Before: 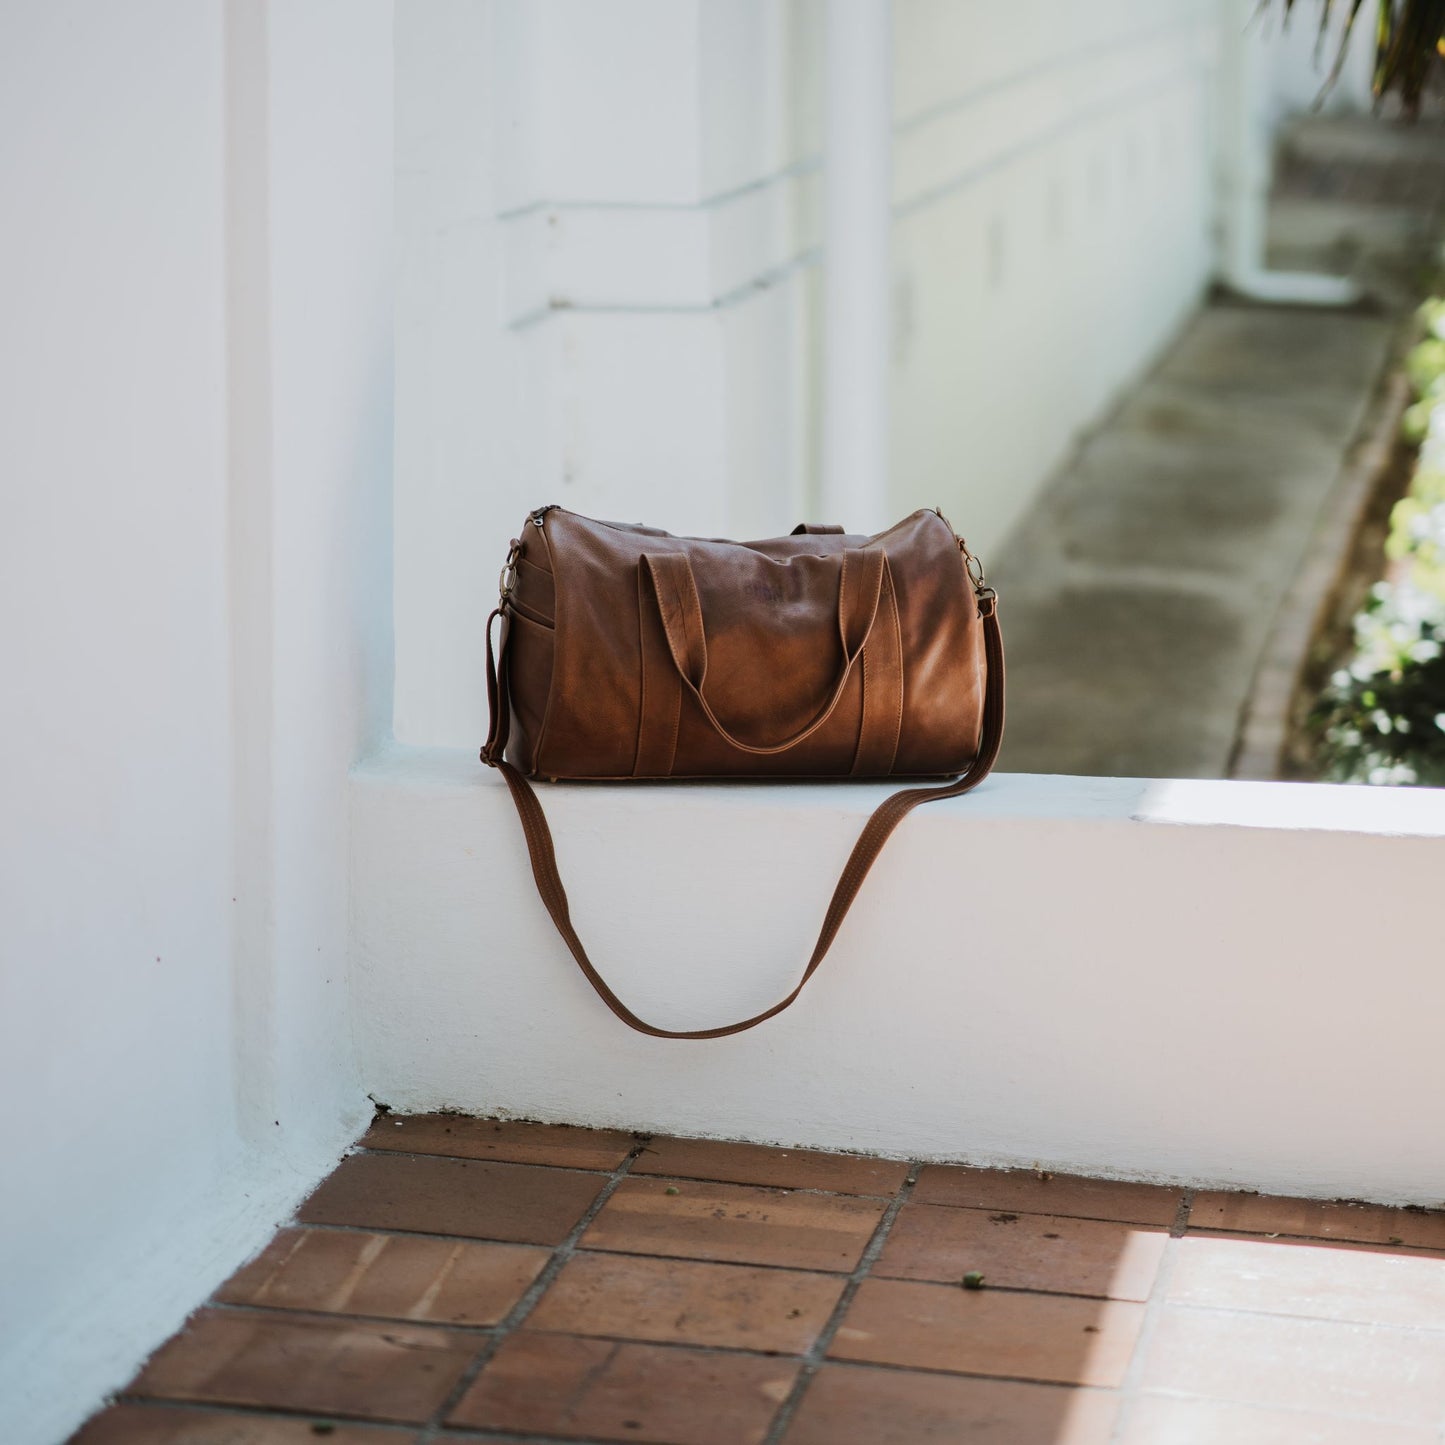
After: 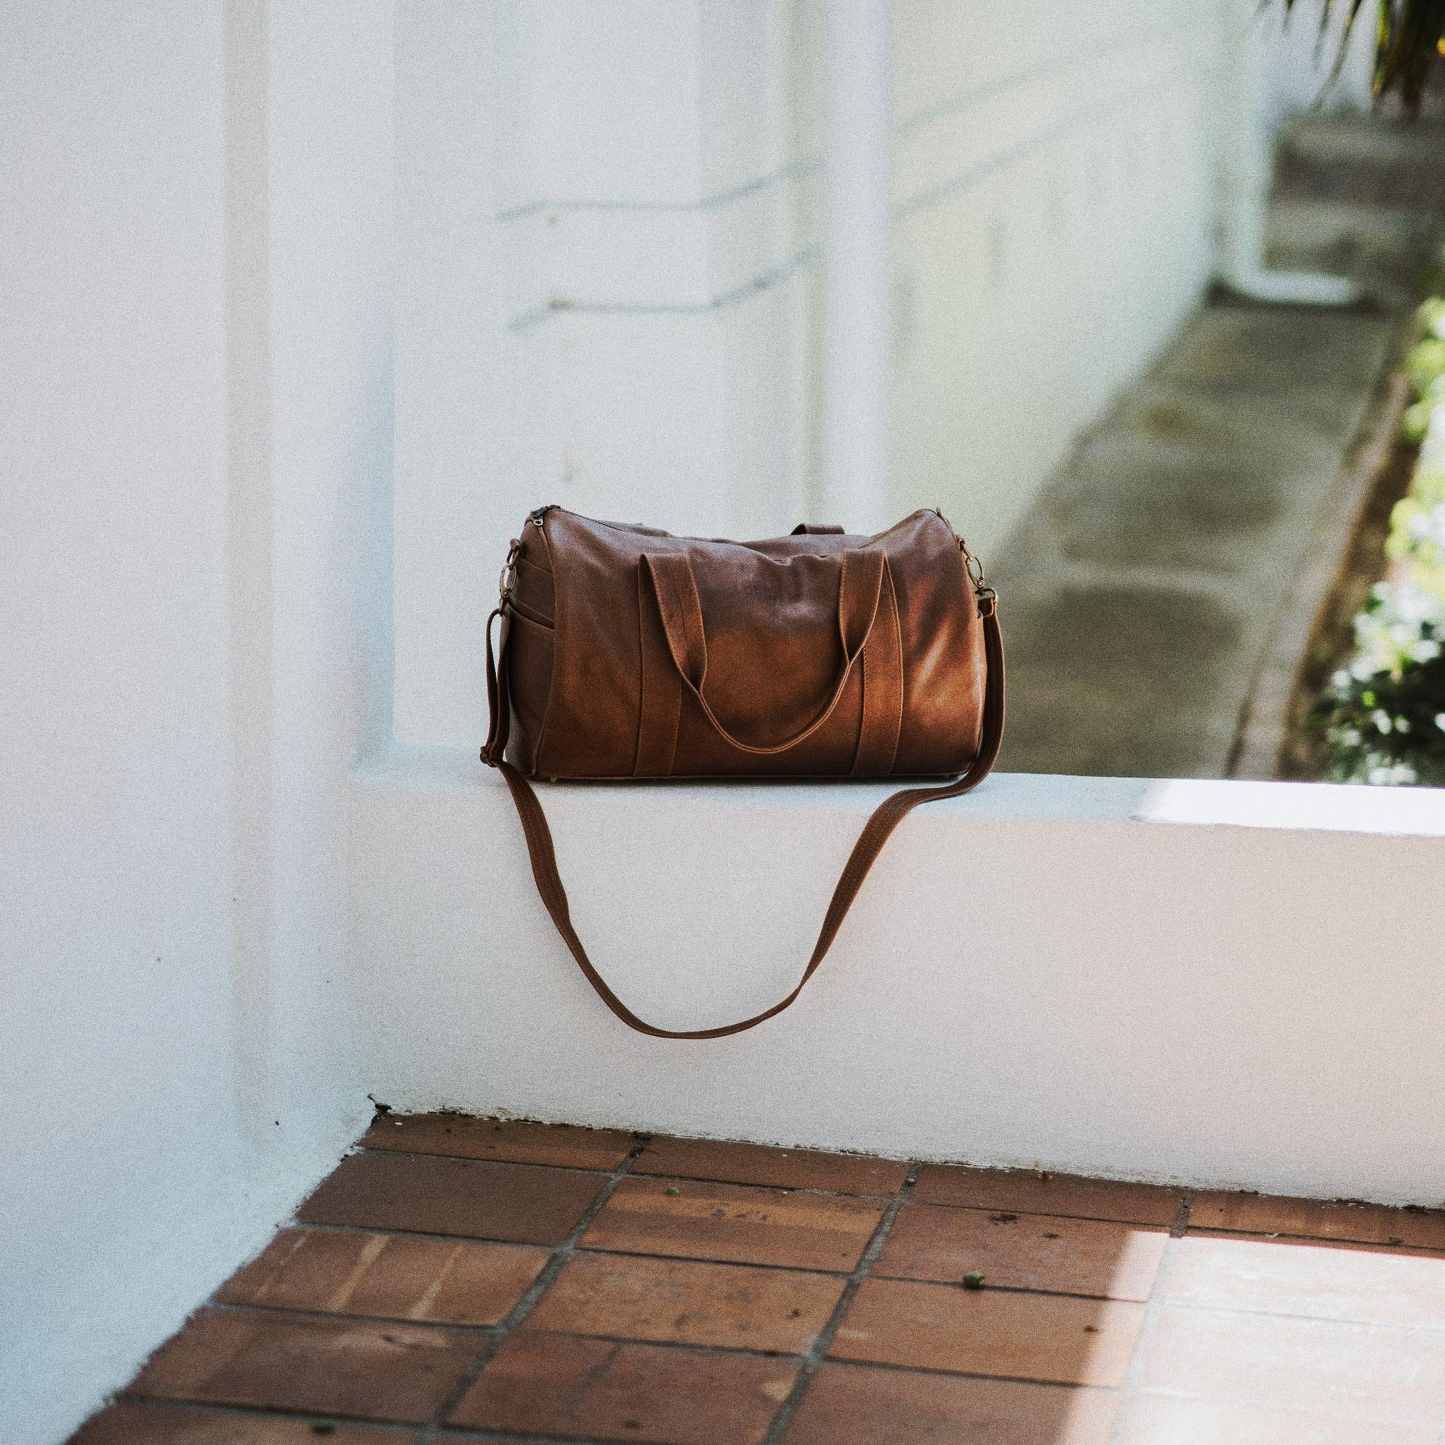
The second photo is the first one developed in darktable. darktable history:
tone curve: curves: ch0 [(0, 0) (0.003, 0.003) (0.011, 0.01) (0.025, 0.023) (0.044, 0.041) (0.069, 0.064) (0.1, 0.092) (0.136, 0.125) (0.177, 0.163) (0.224, 0.207) (0.277, 0.255) (0.335, 0.309) (0.399, 0.375) (0.468, 0.459) (0.543, 0.548) (0.623, 0.629) (0.709, 0.716) (0.801, 0.808) (0.898, 0.911) (1, 1)], preserve colors none
grain: coarseness 0.09 ISO, strength 40%
